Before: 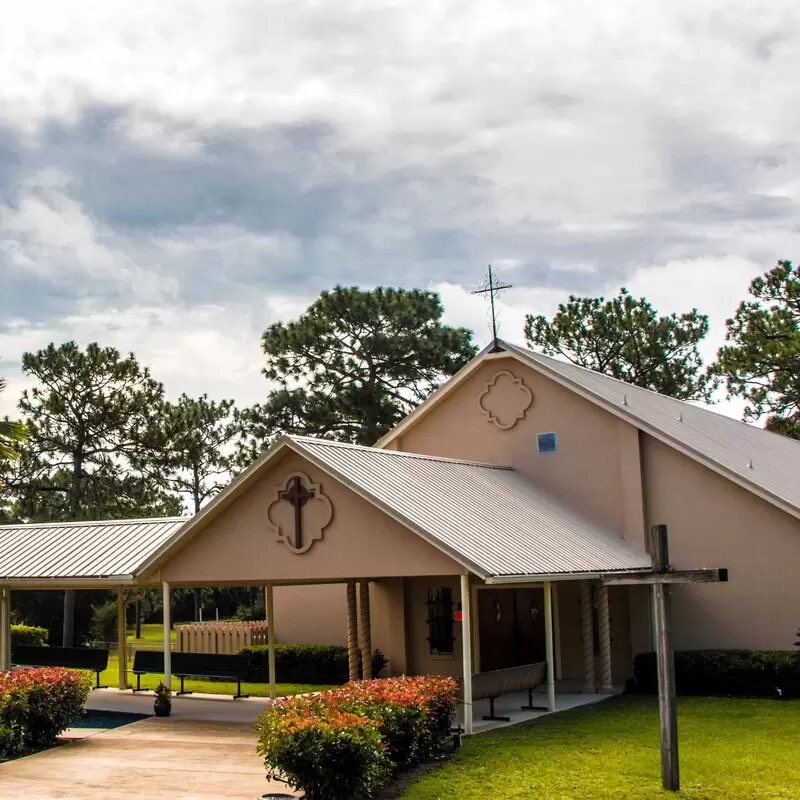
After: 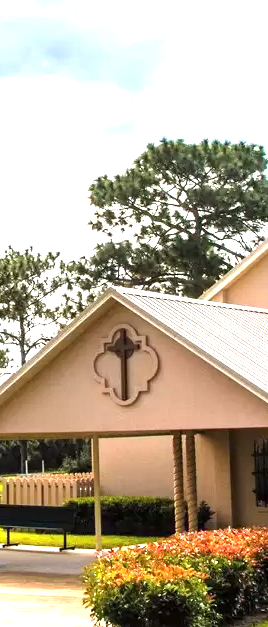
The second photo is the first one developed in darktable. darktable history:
crop and rotate: left 21.77%, top 18.528%, right 44.676%, bottom 2.997%
exposure: black level correction 0, exposure 1.45 EV, compensate exposure bias true, compensate highlight preservation false
